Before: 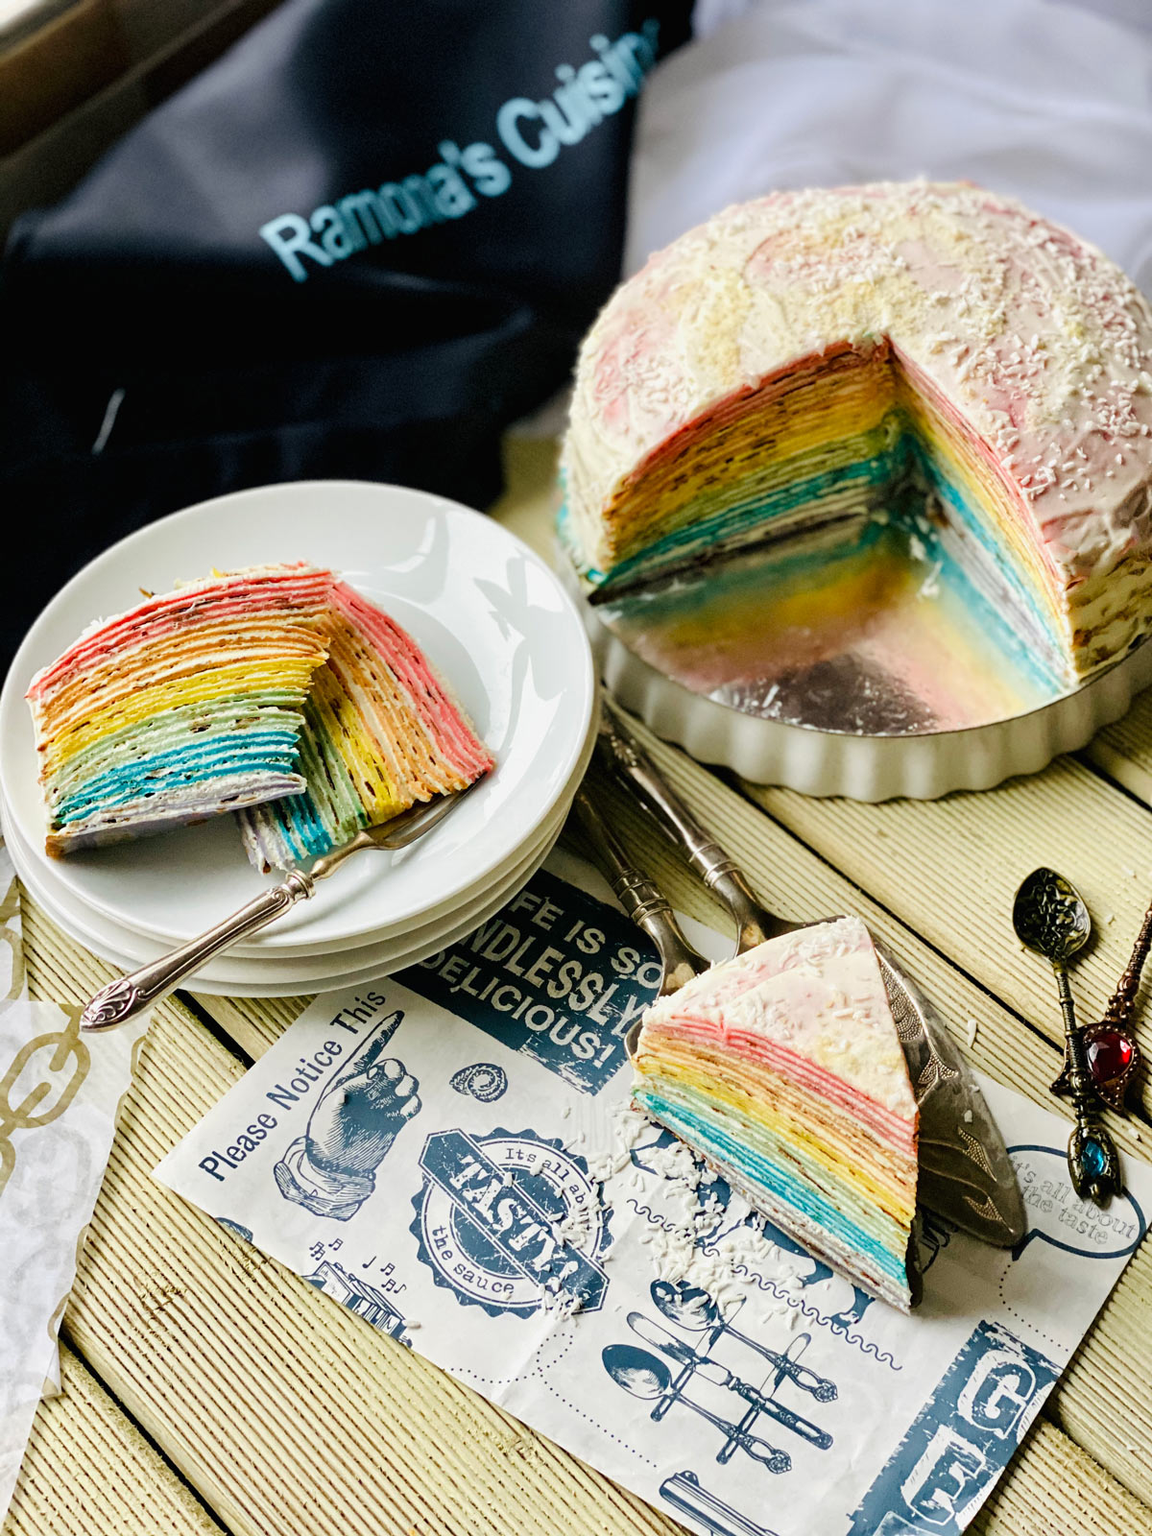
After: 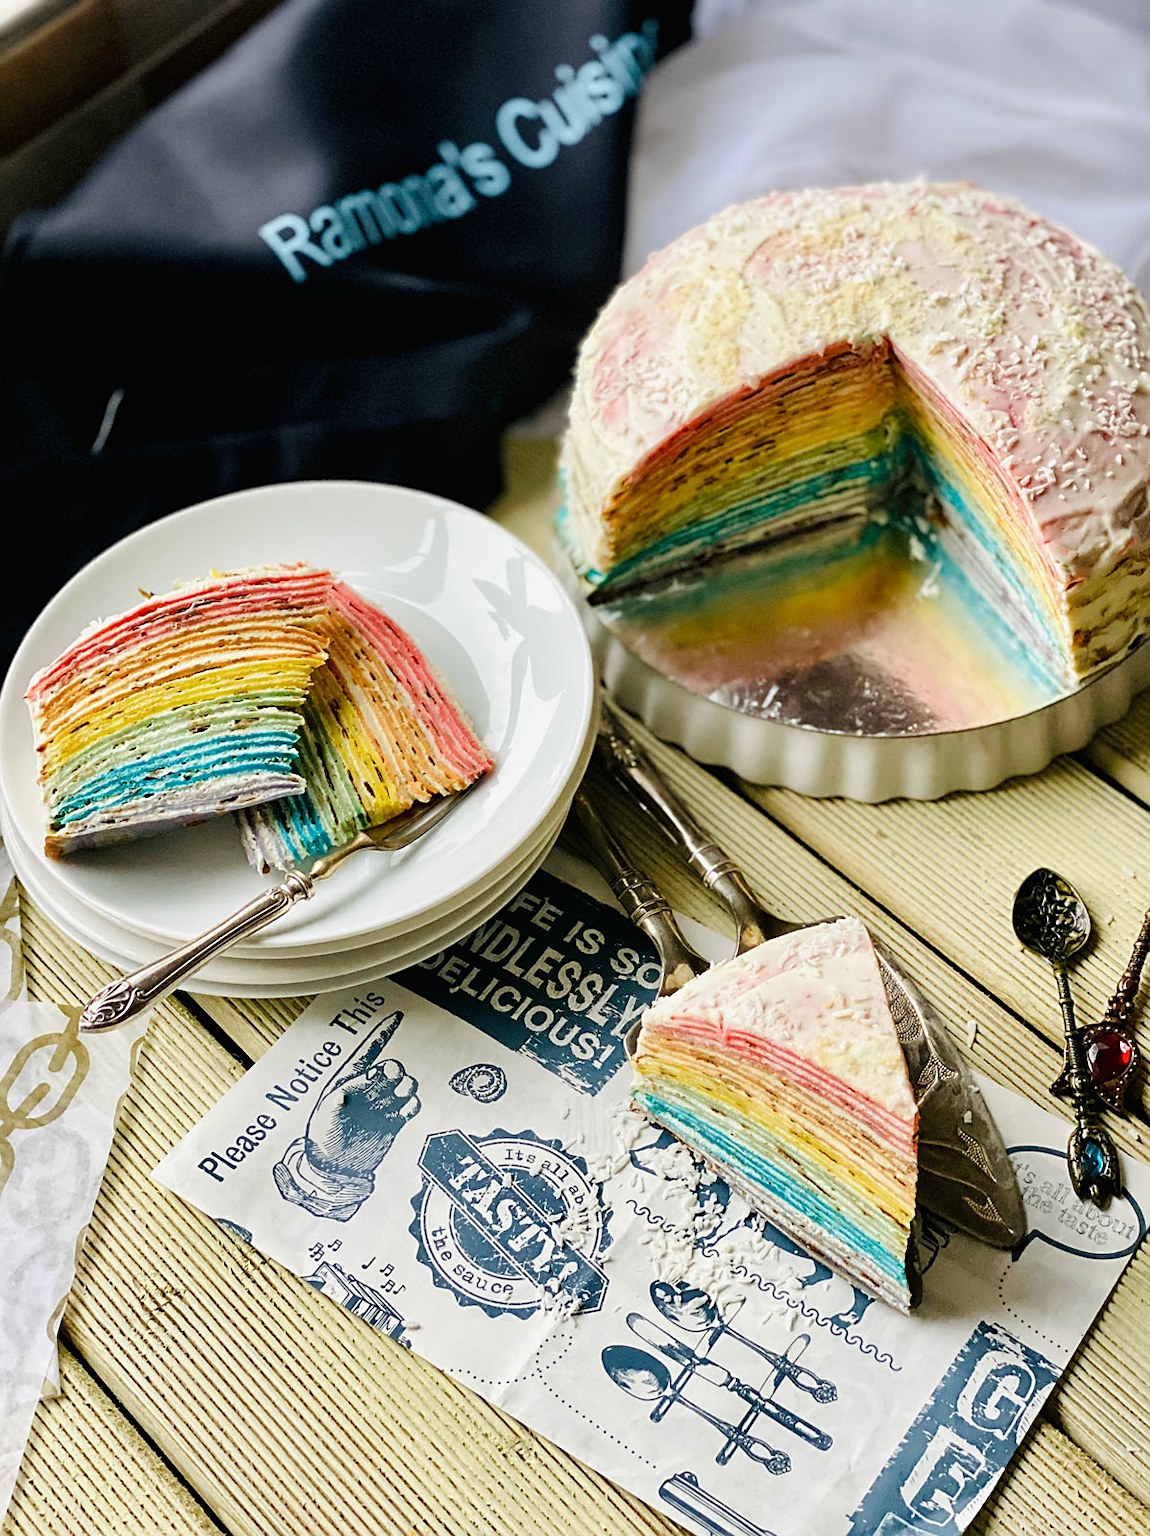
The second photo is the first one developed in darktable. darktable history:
sharpen: radius 1.849, amount 0.396, threshold 1.222
crop and rotate: left 0.157%, bottom 0.002%
